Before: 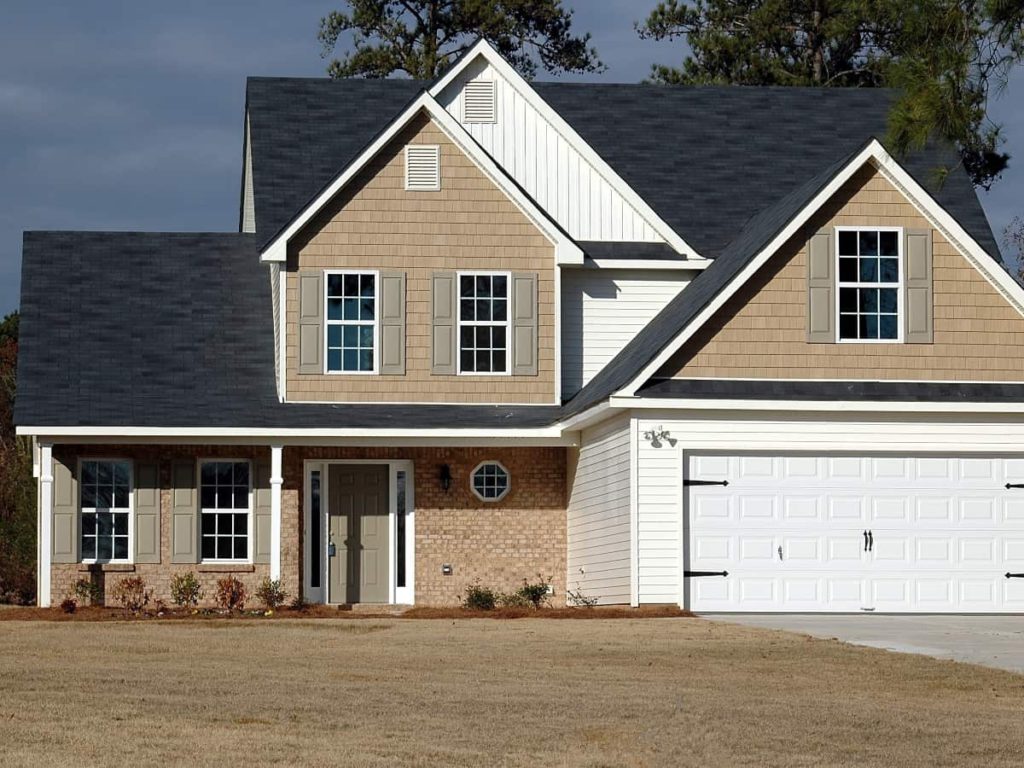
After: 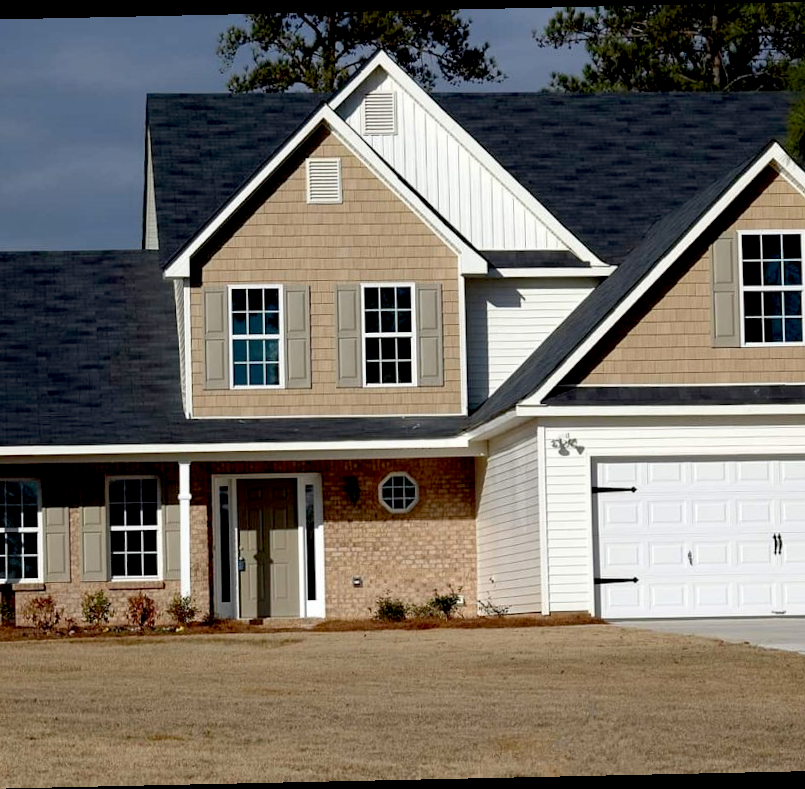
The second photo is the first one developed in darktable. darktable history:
exposure: black level correction 0.016, exposure -0.009 EV, compensate highlight preservation false
rotate and perspective: rotation -1.24°, automatic cropping off
crop: left 9.88%, right 12.664%
